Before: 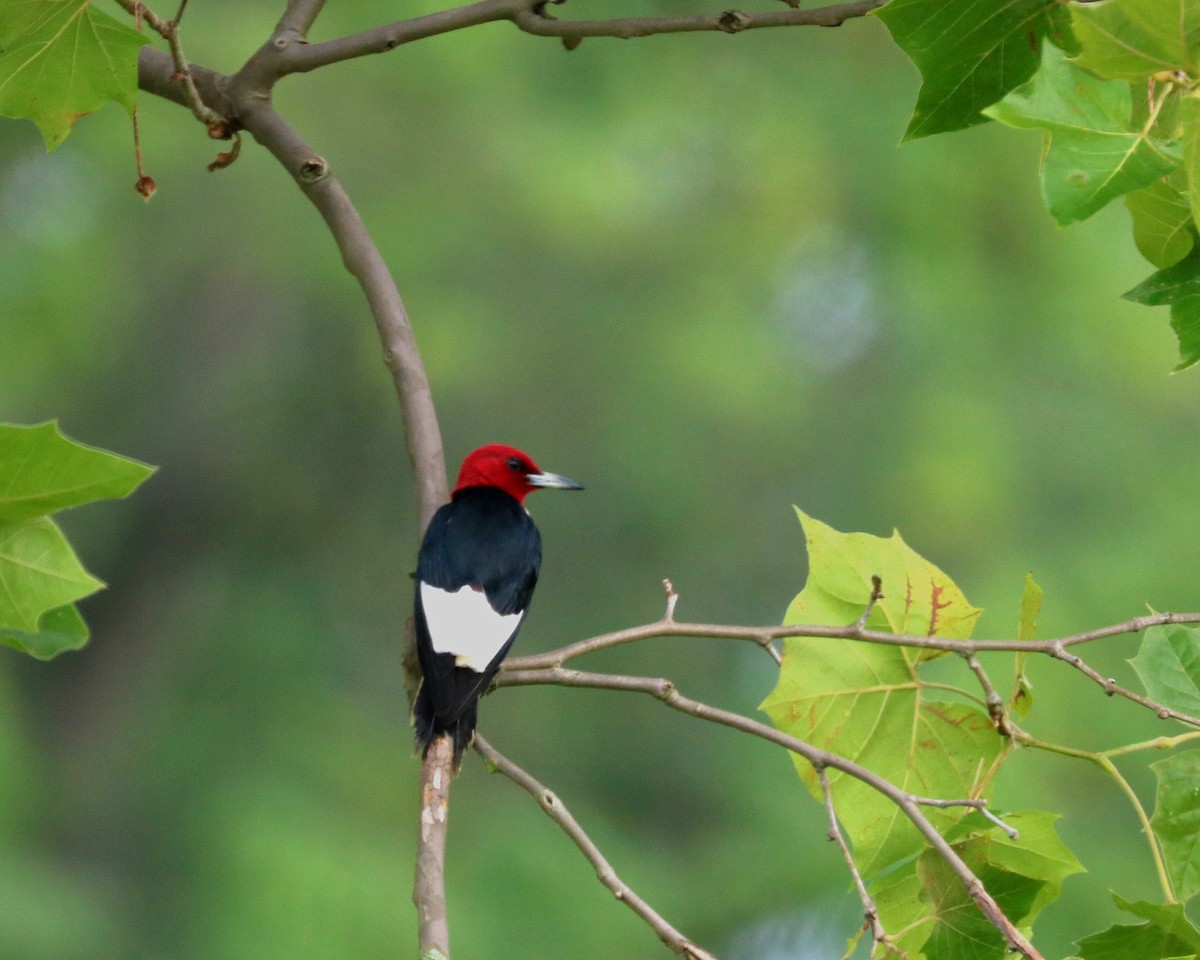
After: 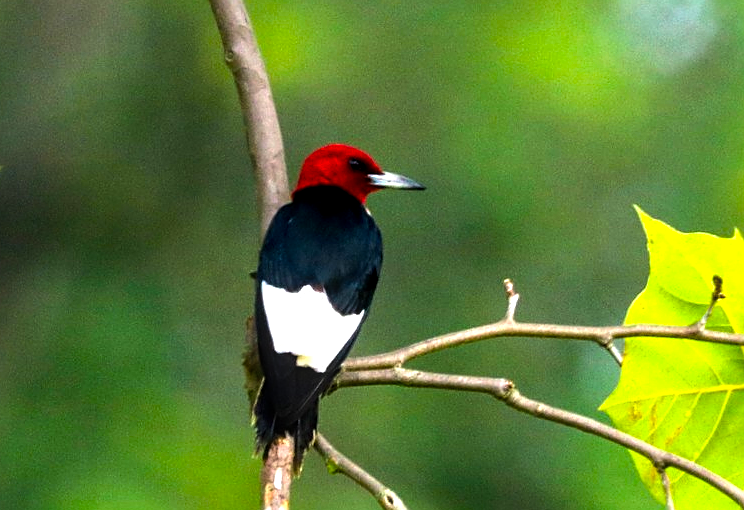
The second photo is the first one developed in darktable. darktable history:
crop: left 13.312%, top 31.28%, right 24.627%, bottom 15.582%
local contrast: on, module defaults
sharpen: on, module defaults
tone equalizer: -8 EV -0.75 EV, -7 EV -0.7 EV, -6 EV -0.6 EV, -5 EV -0.4 EV, -3 EV 0.4 EV, -2 EV 0.6 EV, -1 EV 0.7 EV, +0 EV 0.75 EV, edges refinement/feathering 500, mask exposure compensation -1.57 EV, preserve details no
color balance rgb: linear chroma grading › global chroma 50%, perceptual saturation grading › global saturation 2.34%, global vibrance 6.64%, contrast 12.71%, saturation formula JzAzBz (2021)
